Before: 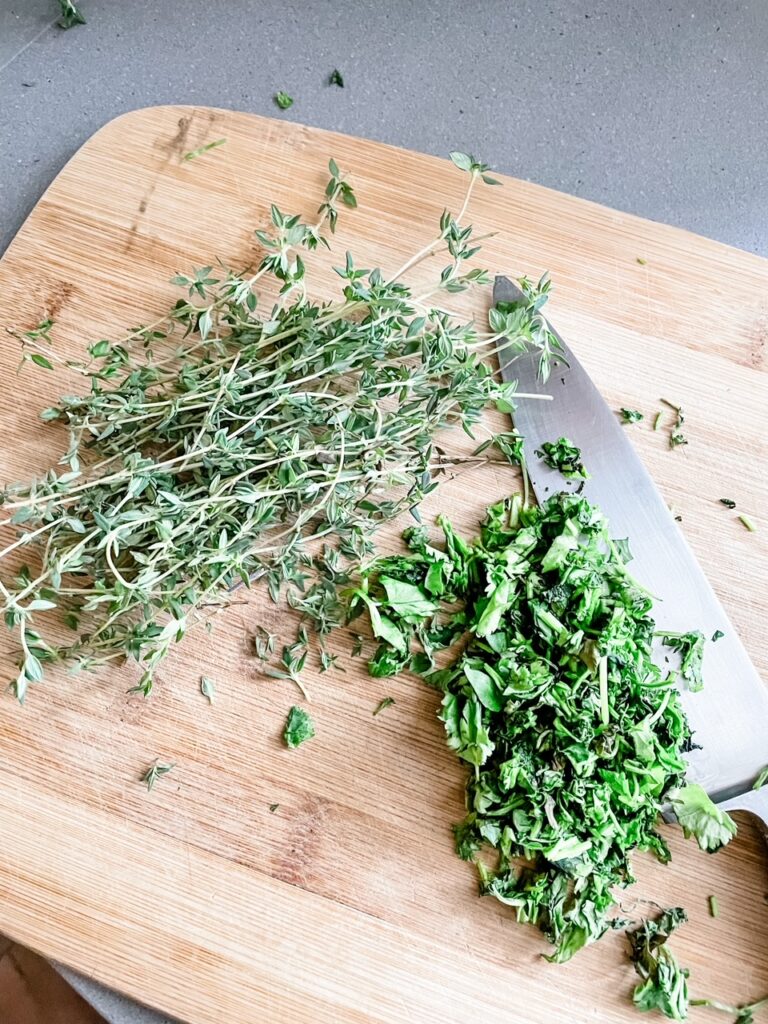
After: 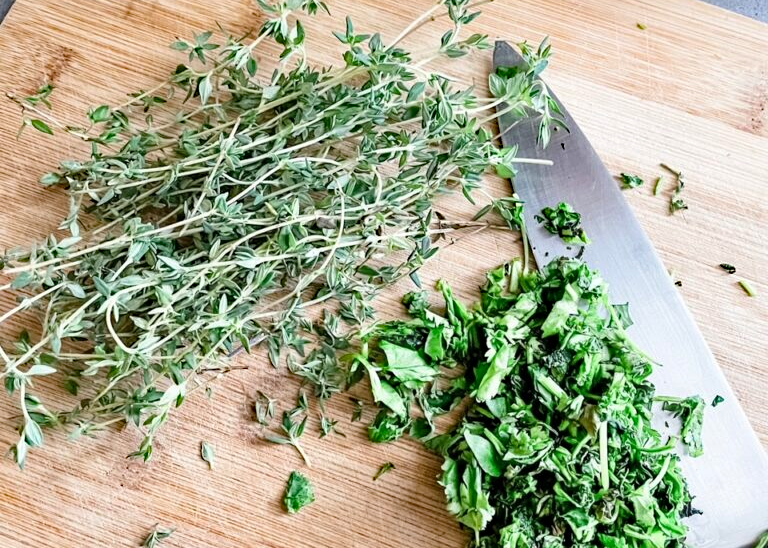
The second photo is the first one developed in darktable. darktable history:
haze removal: strength 0.42, compatibility mode true, adaptive false
crop and rotate: top 23.043%, bottom 23.437%
